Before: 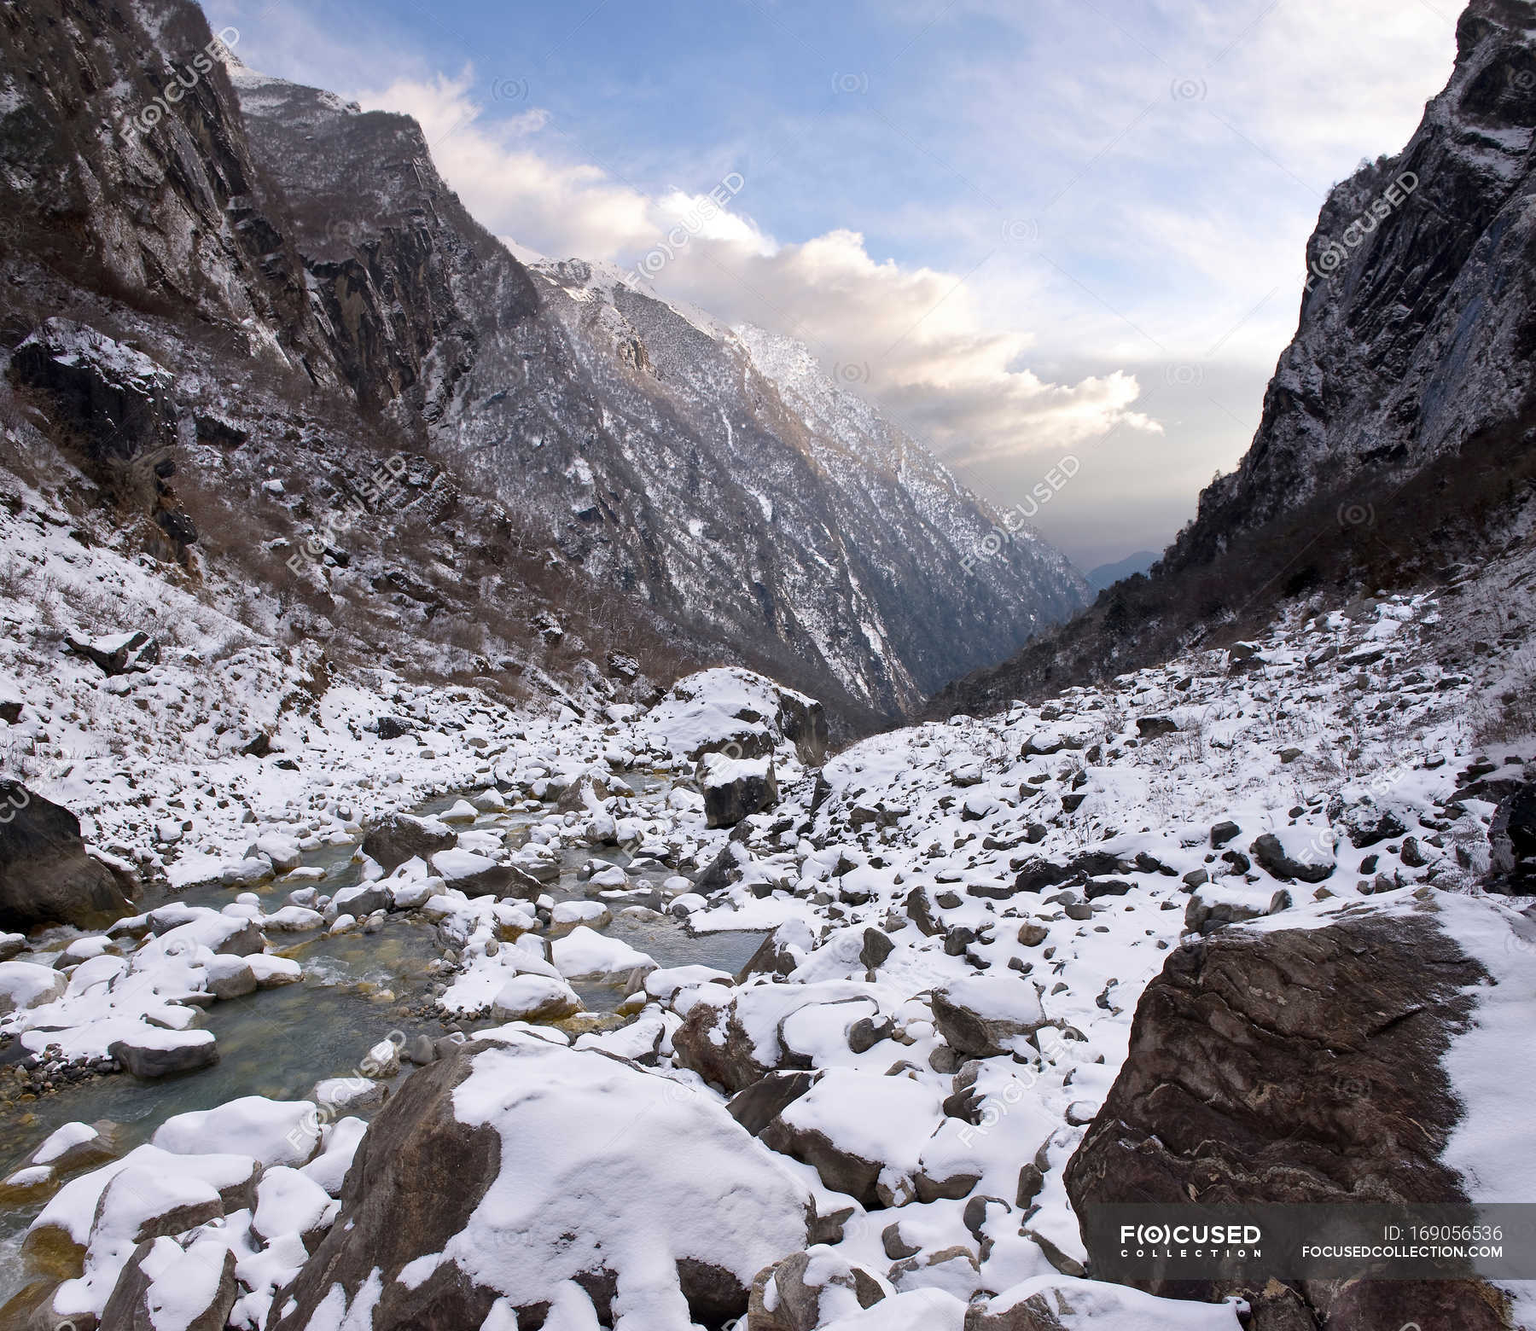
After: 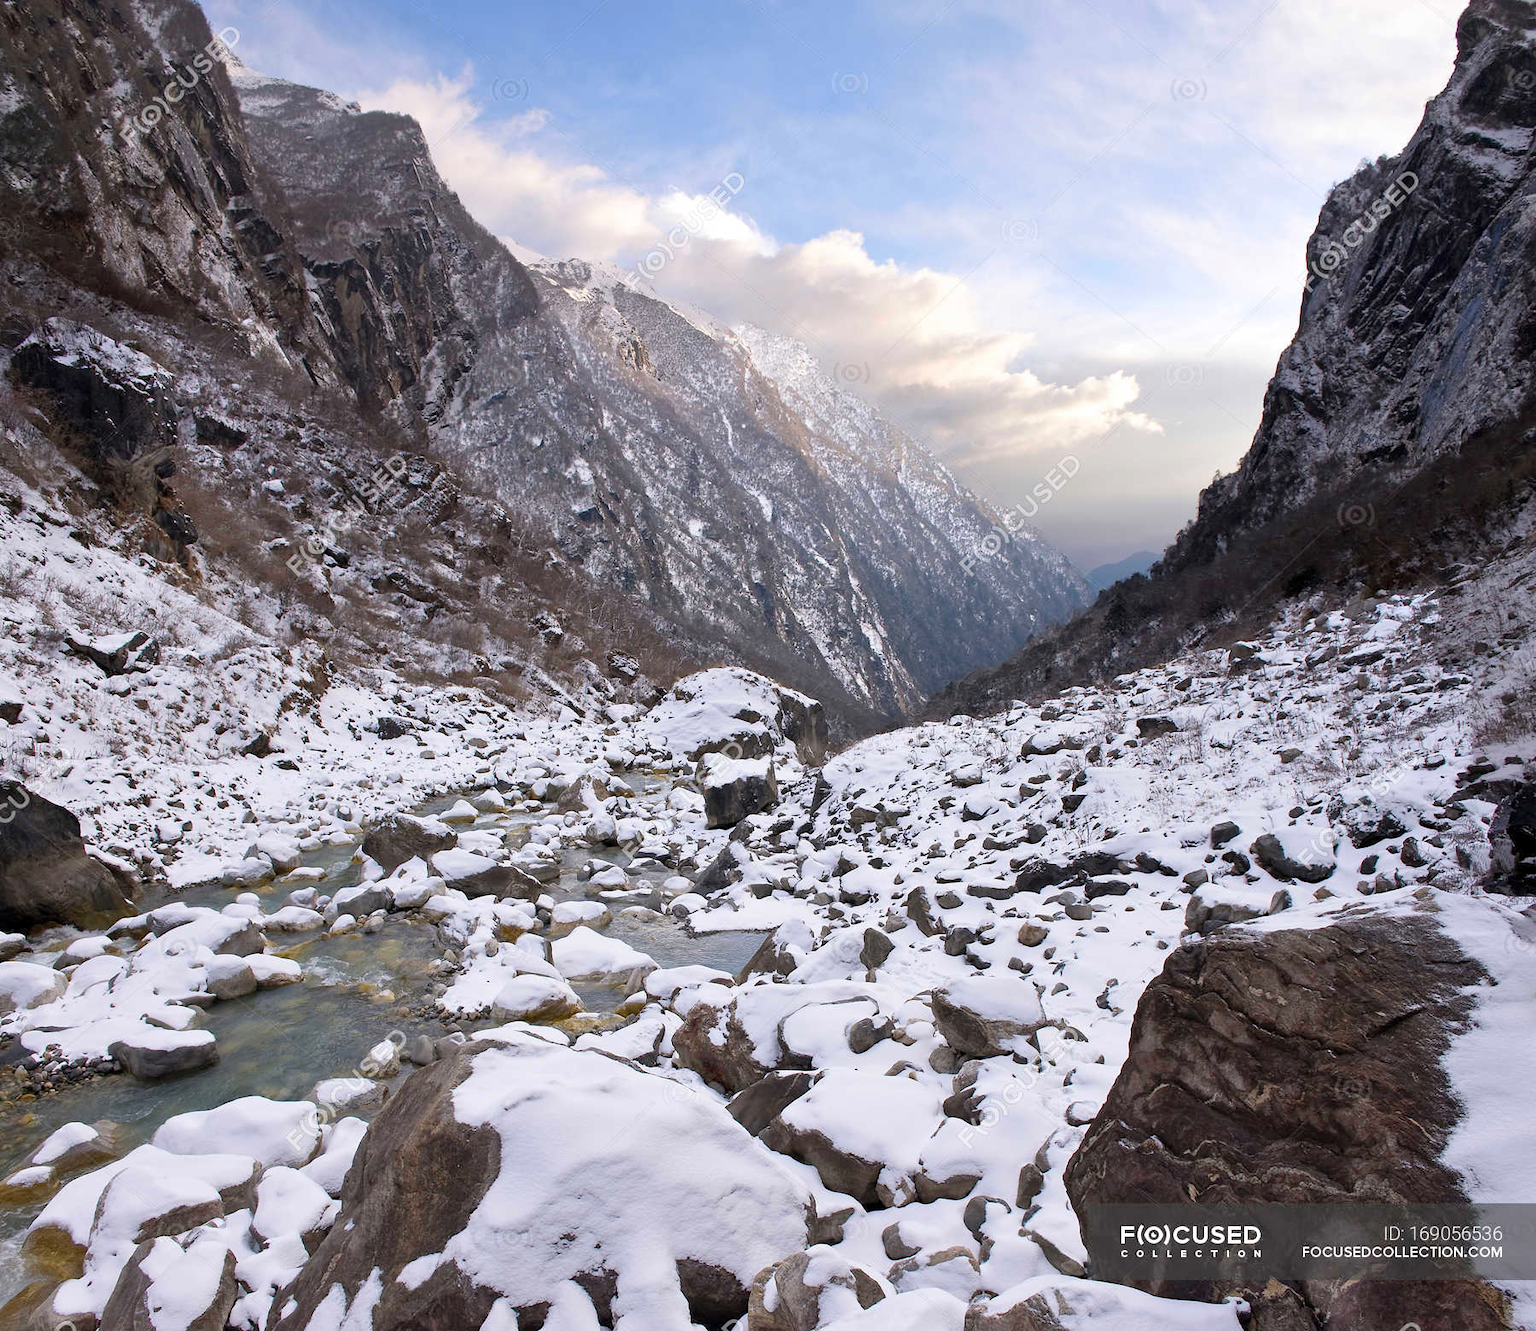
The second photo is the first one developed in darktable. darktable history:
contrast brightness saturation: contrast 0.033, brightness 0.064, saturation 0.128
